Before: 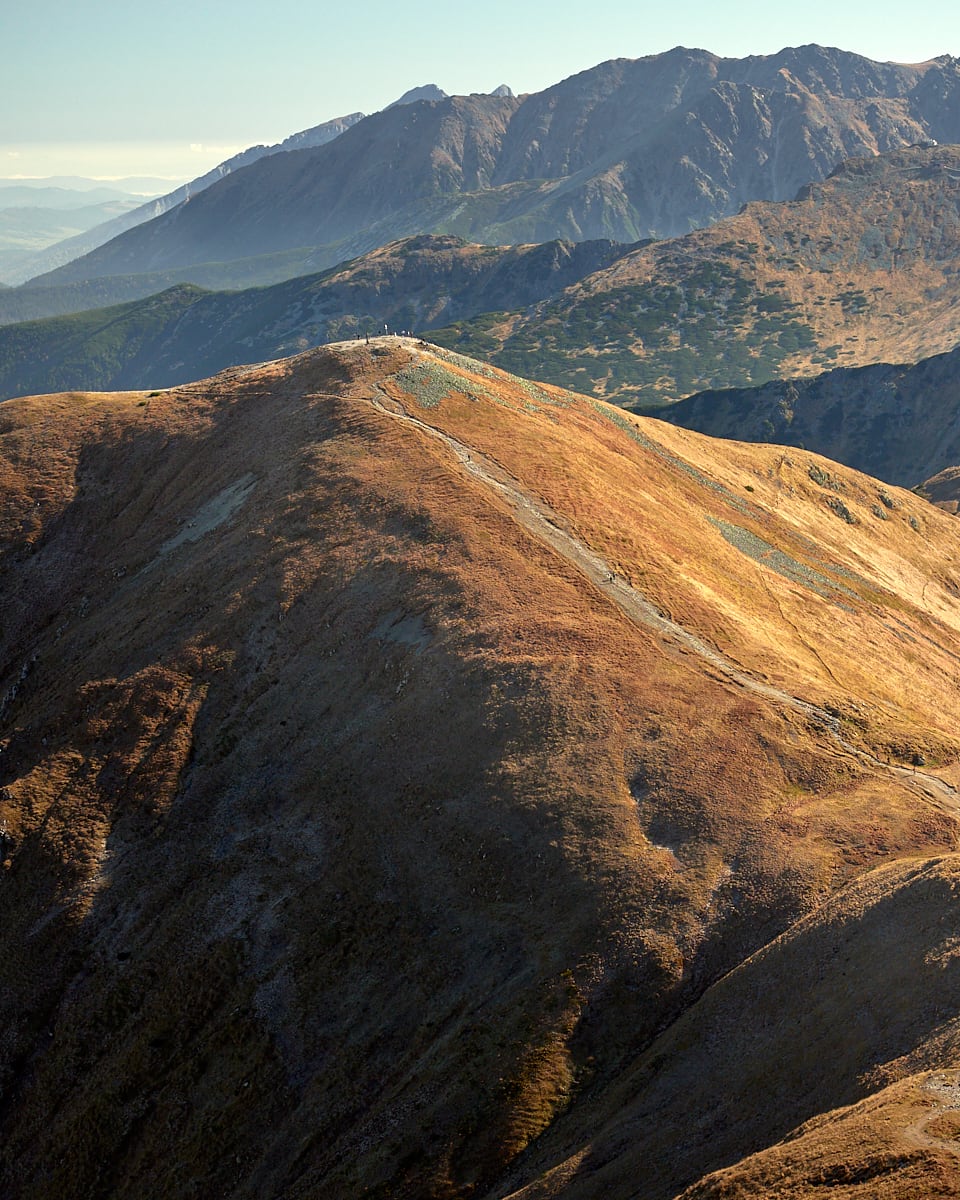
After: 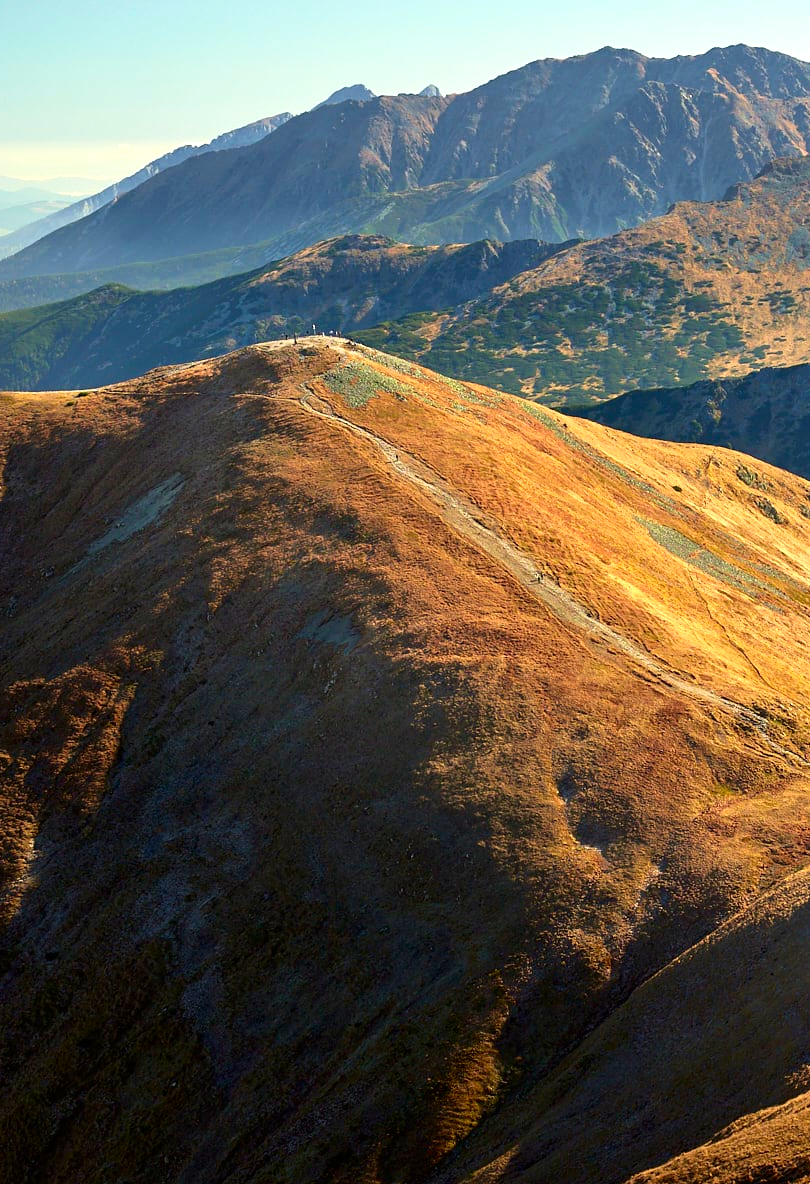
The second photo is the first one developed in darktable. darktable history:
velvia: on, module defaults
contrast brightness saturation: contrast 0.16, saturation 0.32
exposure: exposure 0.131 EV, compensate highlight preservation false
crop: left 7.598%, right 7.873%
